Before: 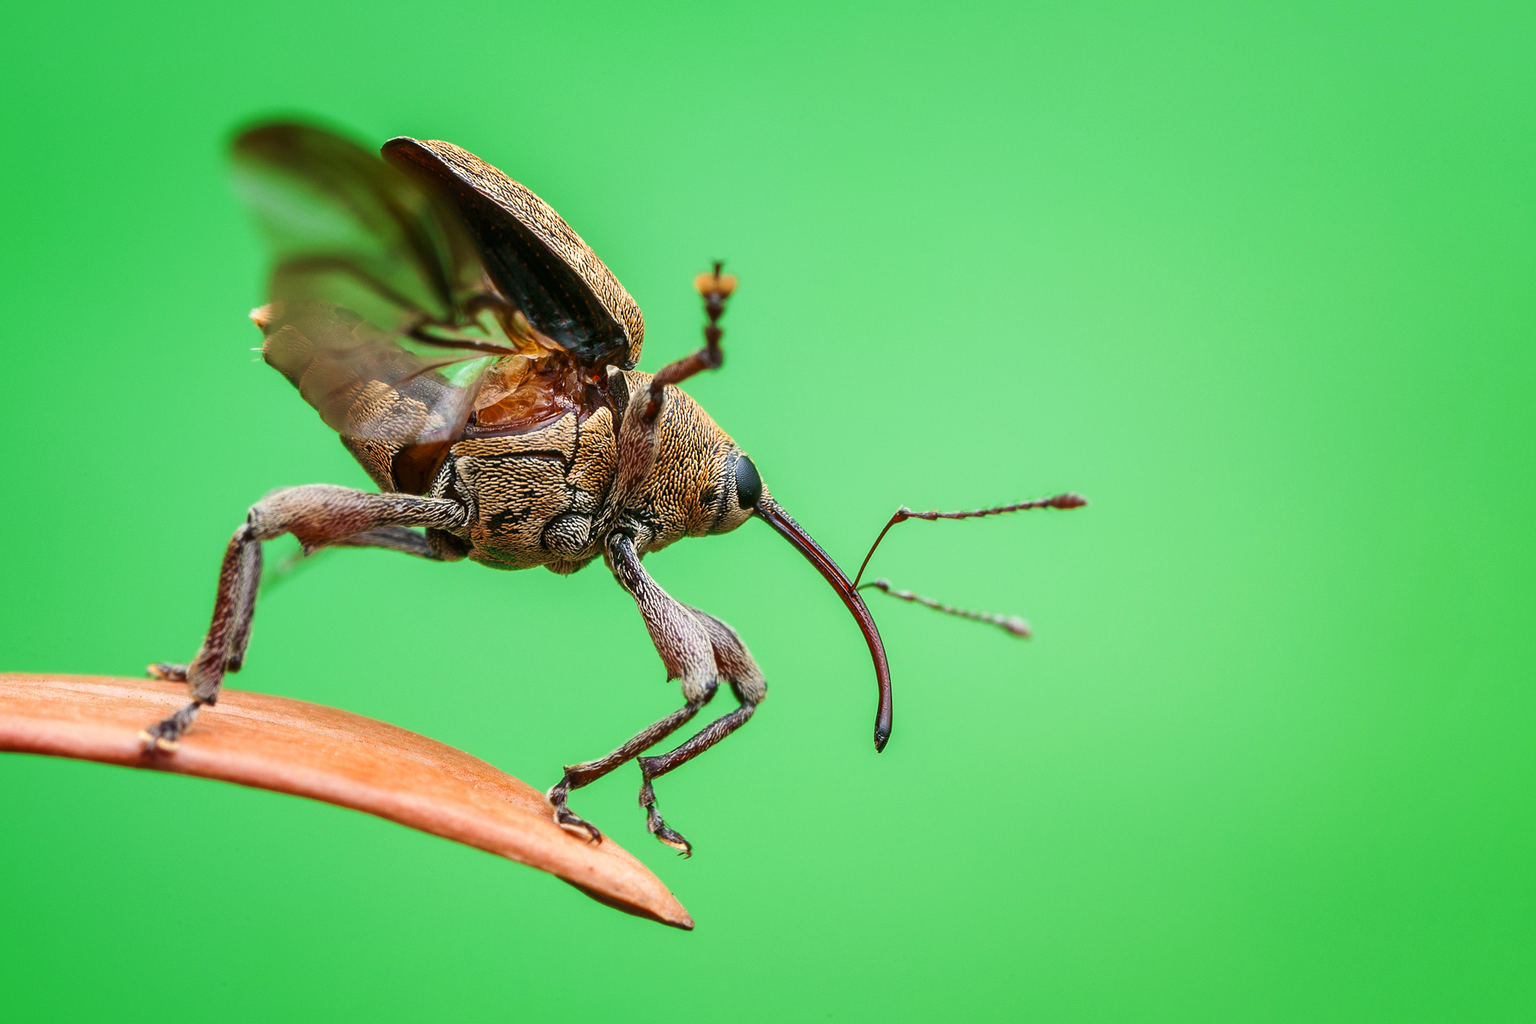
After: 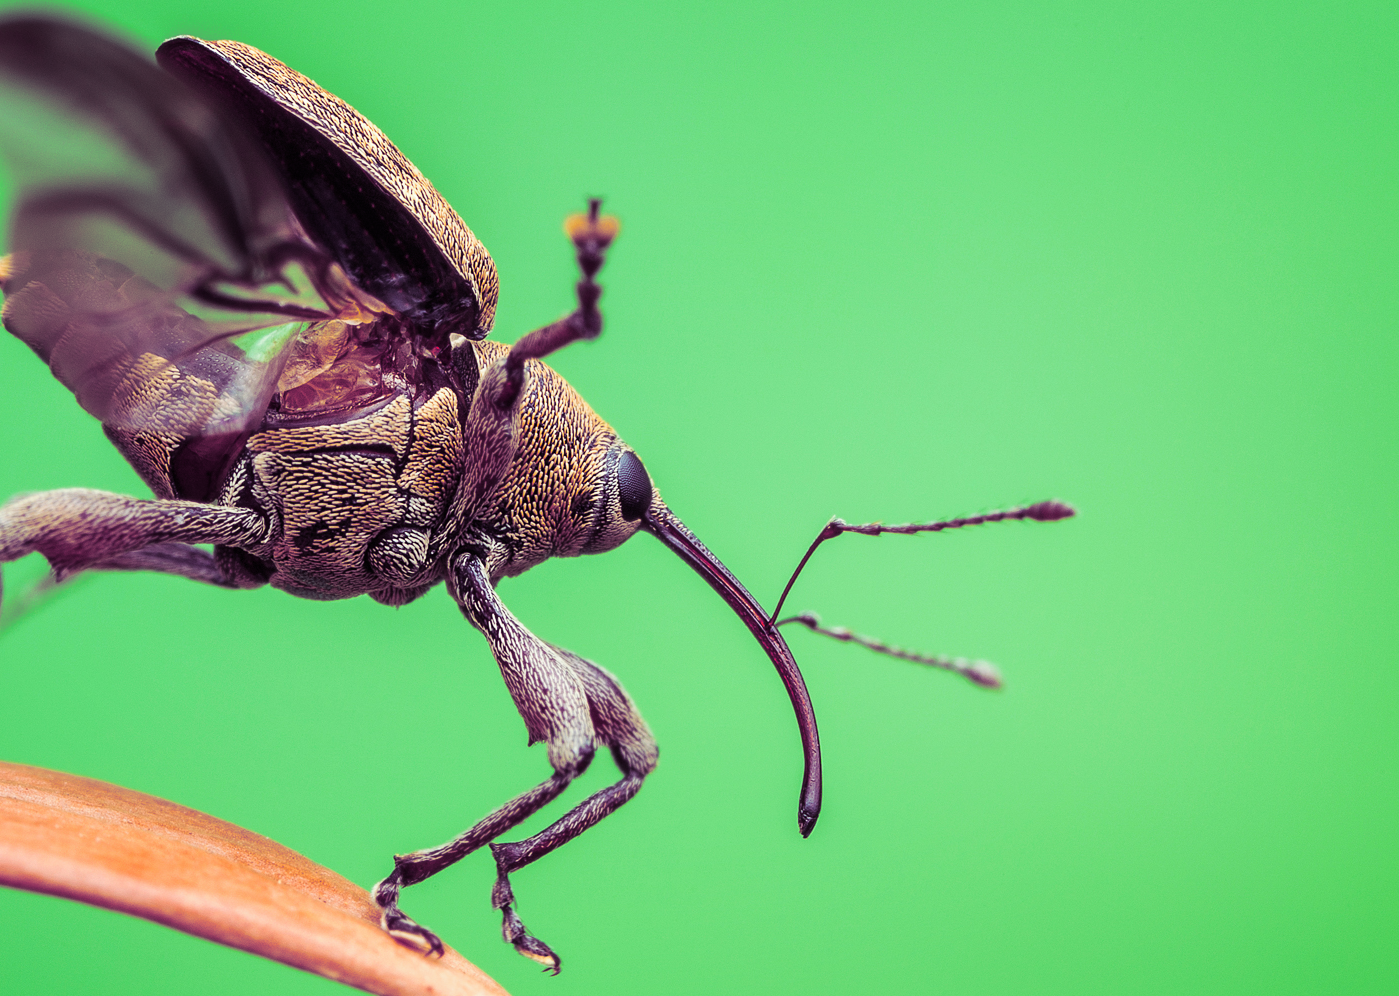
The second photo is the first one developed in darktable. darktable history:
crop and rotate: left 17.046%, top 10.659%, right 12.989%, bottom 14.553%
split-toning: shadows › hue 277.2°, shadows › saturation 0.74
